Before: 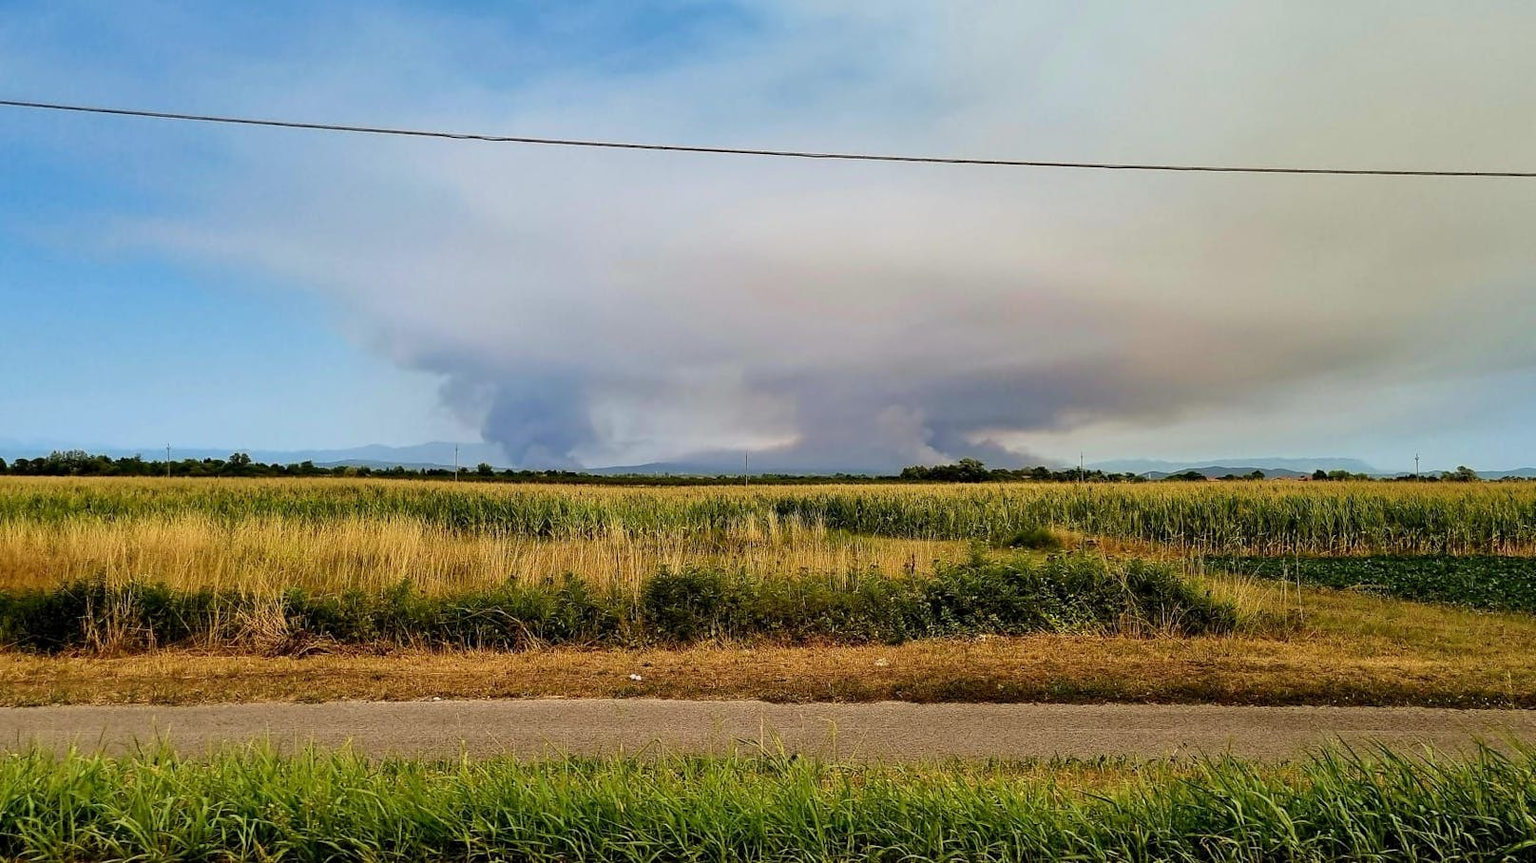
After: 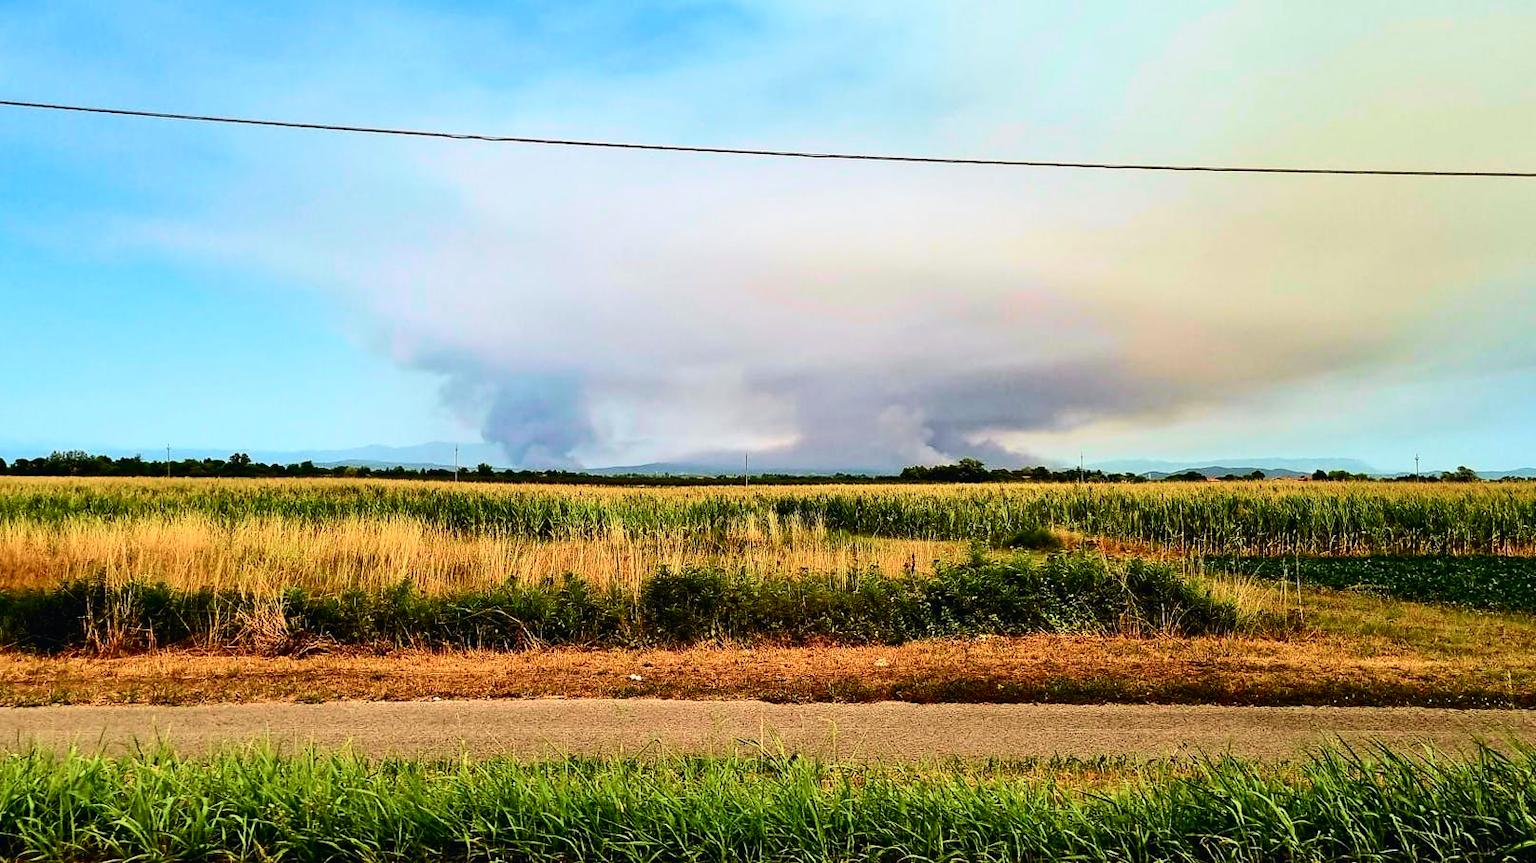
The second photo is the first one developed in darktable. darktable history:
tone curve: curves: ch0 [(0, 0.012) (0.052, 0.04) (0.107, 0.086) (0.269, 0.266) (0.471, 0.503) (0.731, 0.771) (0.921, 0.909) (0.999, 0.951)]; ch1 [(0, 0) (0.339, 0.298) (0.402, 0.363) (0.444, 0.415) (0.485, 0.469) (0.494, 0.493) (0.504, 0.501) (0.525, 0.534) (0.555, 0.593) (0.594, 0.648) (1, 1)]; ch2 [(0, 0) (0.48, 0.48) (0.504, 0.5) (0.535, 0.557) (0.581, 0.623) (0.649, 0.683) (0.824, 0.815) (1, 1)], color space Lab, independent channels, preserve colors none
tone equalizer: -8 EV -0.75 EV, -7 EV -0.7 EV, -6 EV -0.6 EV, -5 EV -0.4 EV, -3 EV 0.4 EV, -2 EV 0.6 EV, -1 EV 0.7 EV, +0 EV 0.75 EV, edges refinement/feathering 500, mask exposure compensation -1.57 EV, preserve details no
